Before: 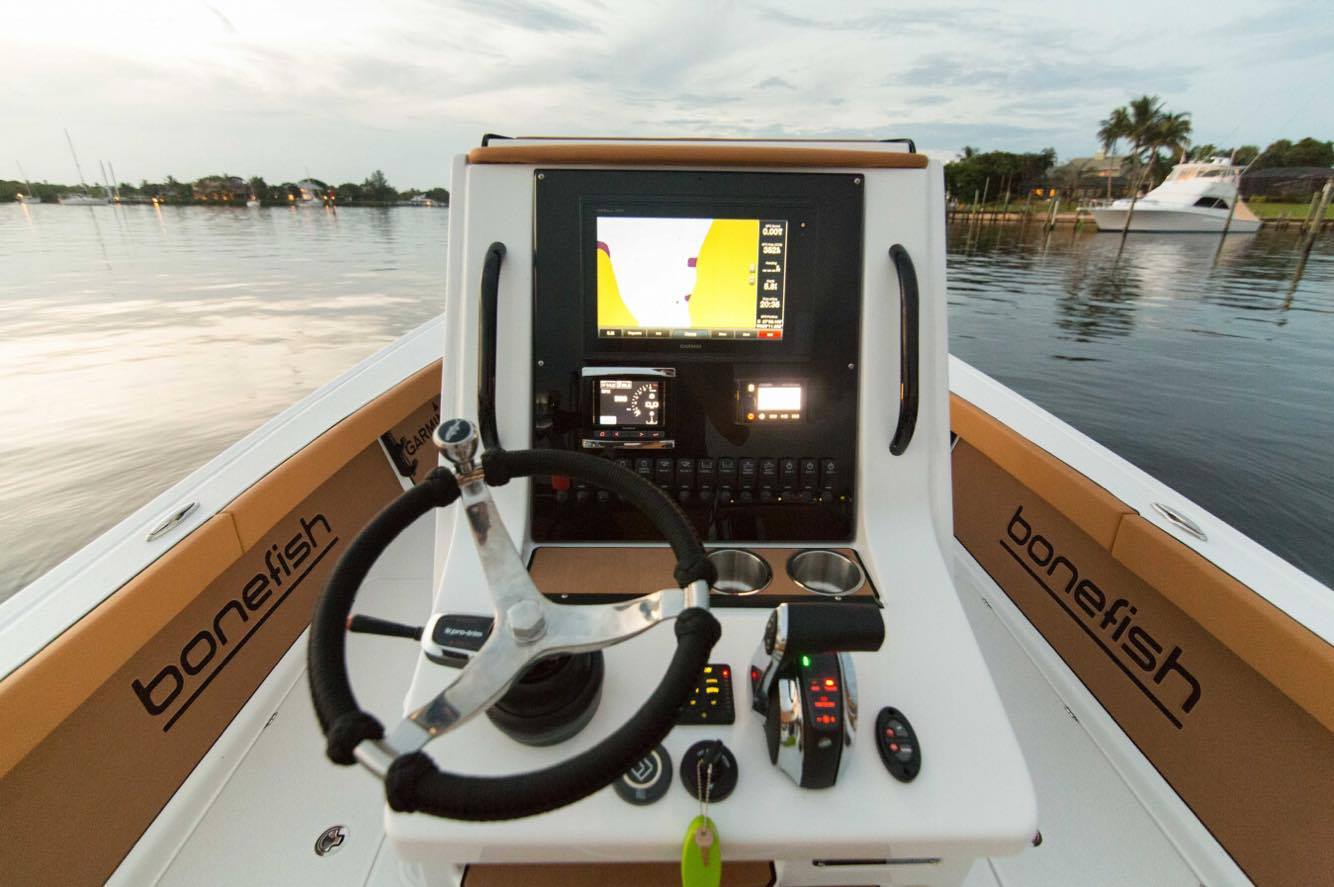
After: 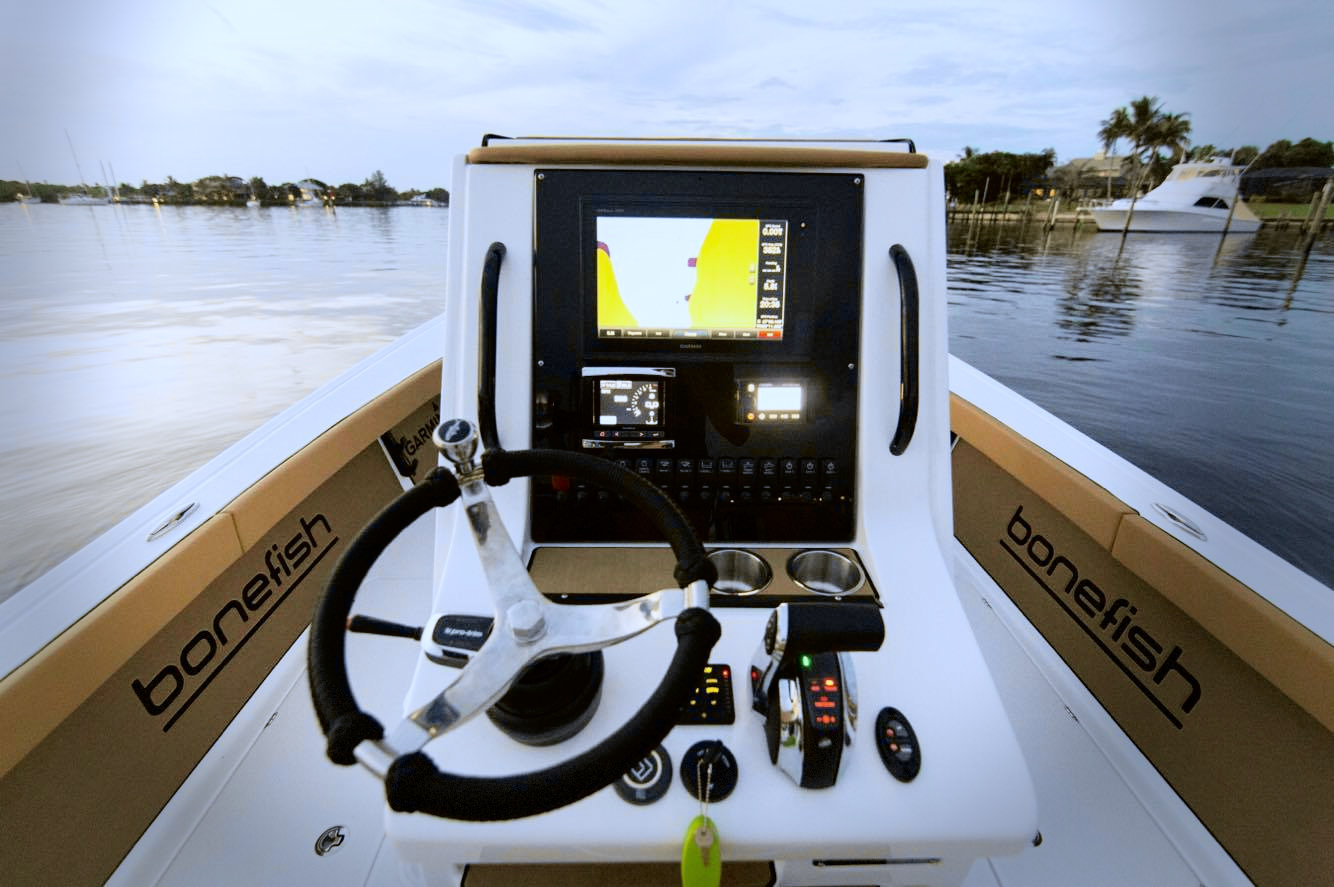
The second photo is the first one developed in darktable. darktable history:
tone curve: curves: ch0 [(0.017, 0) (0.122, 0.046) (0.295, 0.297) (0.449, 0.505) (0.559, 0.629) (0.729, 0.796) (0.879, 0.898) (1, 0.97)]; ch1 [(0, 0) (0.393, 0.4) (0.447, 0.447) (0.485, 0.497) (0.522, 0.503) (0.539, 0.52) (0.606, 0.6) (0.696, 0.679) (1, 1)]; ch2 [(0, 0) (0.369, 0.388) (0.449, 0.431) (0.499, 0.501) (0.516, 0.536) (0.604, 0.599) (0.741, 0.763) (1, 1)], color space Lab, independent channels, preserve colors none
vignetting: fall-off start 68.33%, fall-off radius 30%, saturation 0.042, center (-0.066, -0.311), width/height ratio 0.992, shape 0.85, dithering 8-bit output
white balance: red 0.926, green 1.003, blue 1.133
